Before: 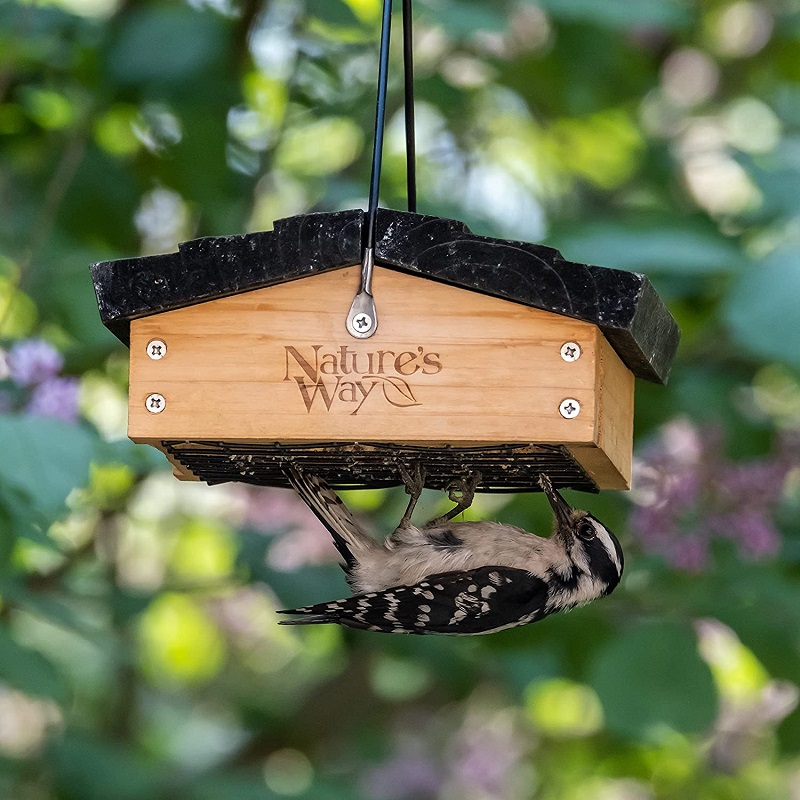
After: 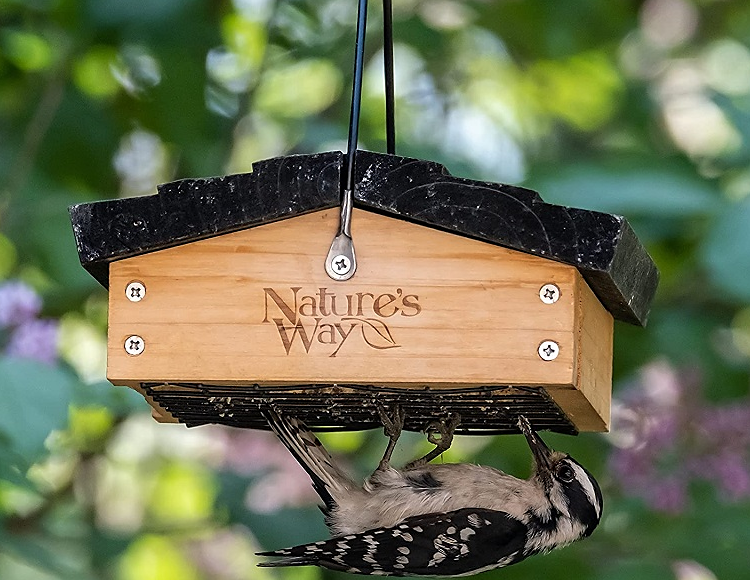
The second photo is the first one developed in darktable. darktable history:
sharpen: radius 1.458, amount 0.398, threshold 1.271
crop: left 2.737%, top 7.287%, right 3.421%, bottom 20.179%
